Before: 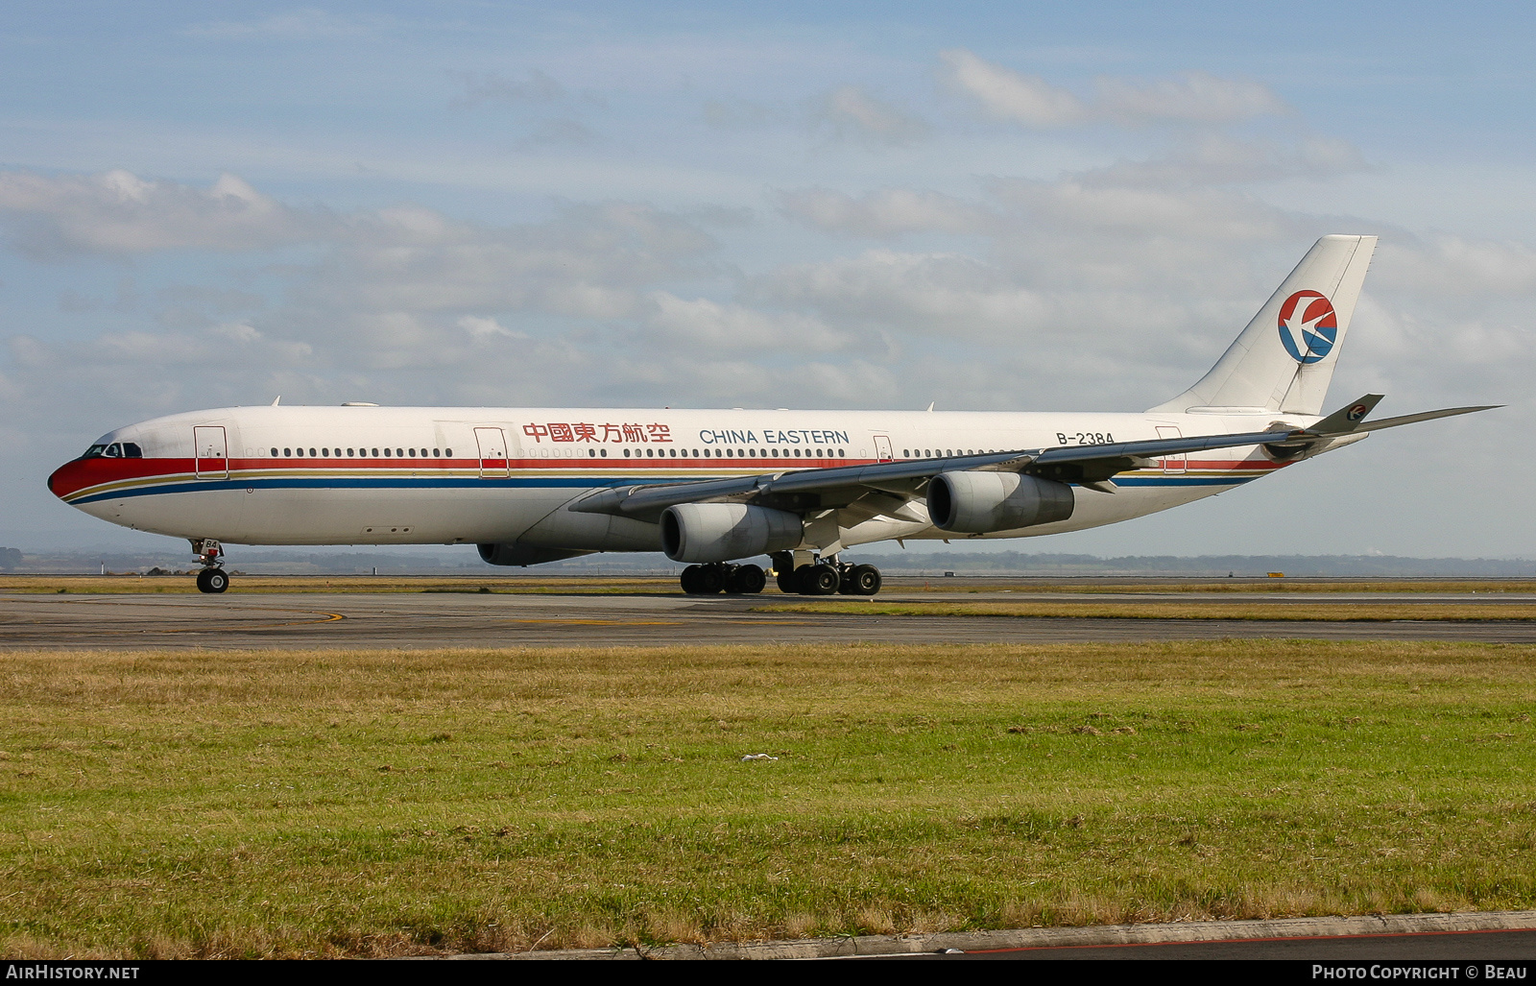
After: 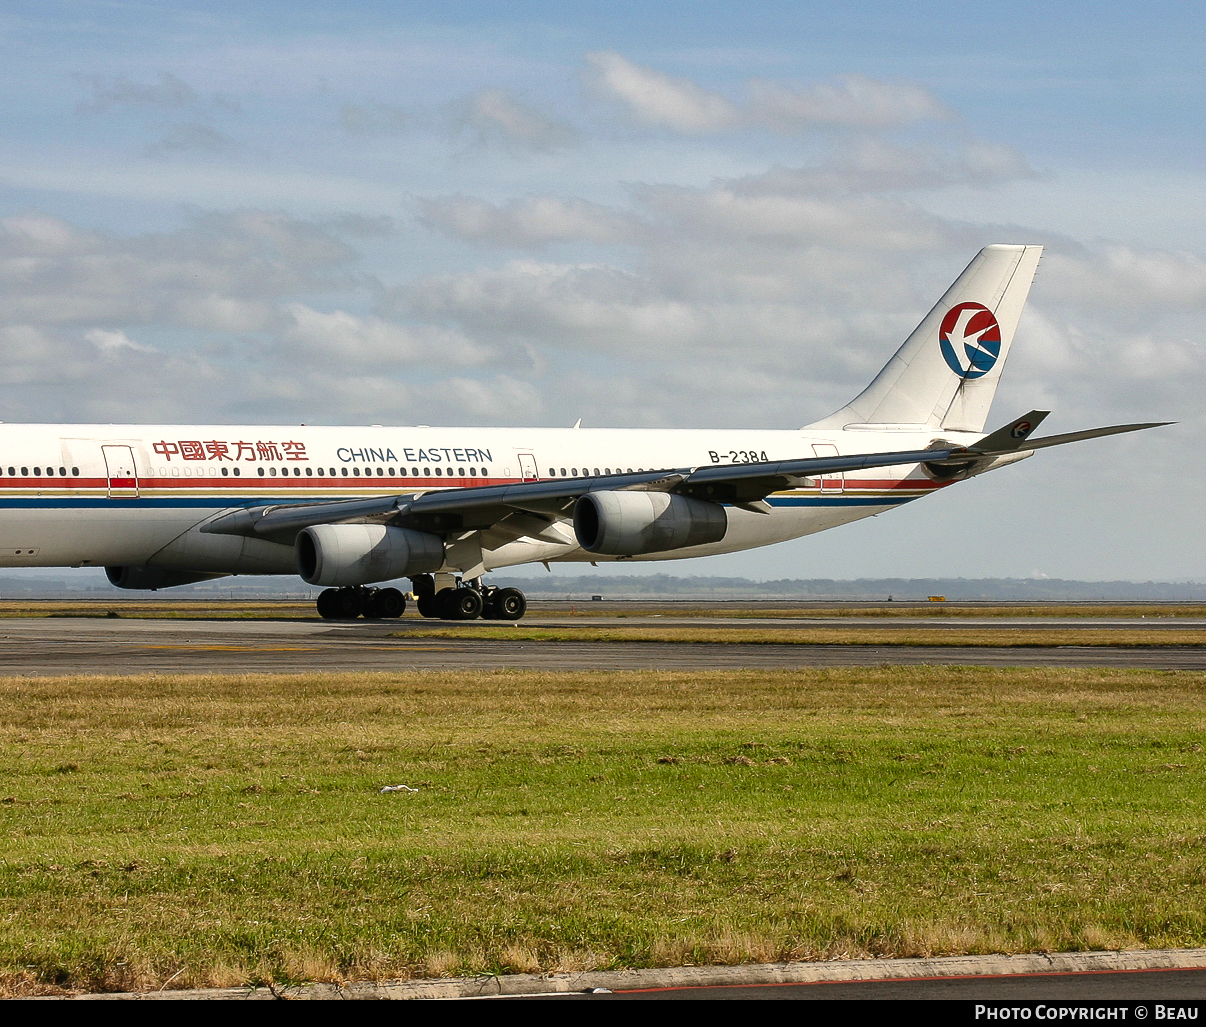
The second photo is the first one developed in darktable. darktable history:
crop and rotate: left 24.6%
shadows and highlights: low approximation 0.01, soften with gaussian
tone equalizer: -8 EV -0.417 EV, -7 EV -0.389 EV, -6 EV -0.333 EV, -5 EV -0.222 EV, -3 EV 0.222 EV, -2 EV 0.333 EV, -1 EV 0.389 EV, +0 EV 0.417 EV, edges refinement/feathering 500, mask exposure compensation -1.57 EV, preserve details no
